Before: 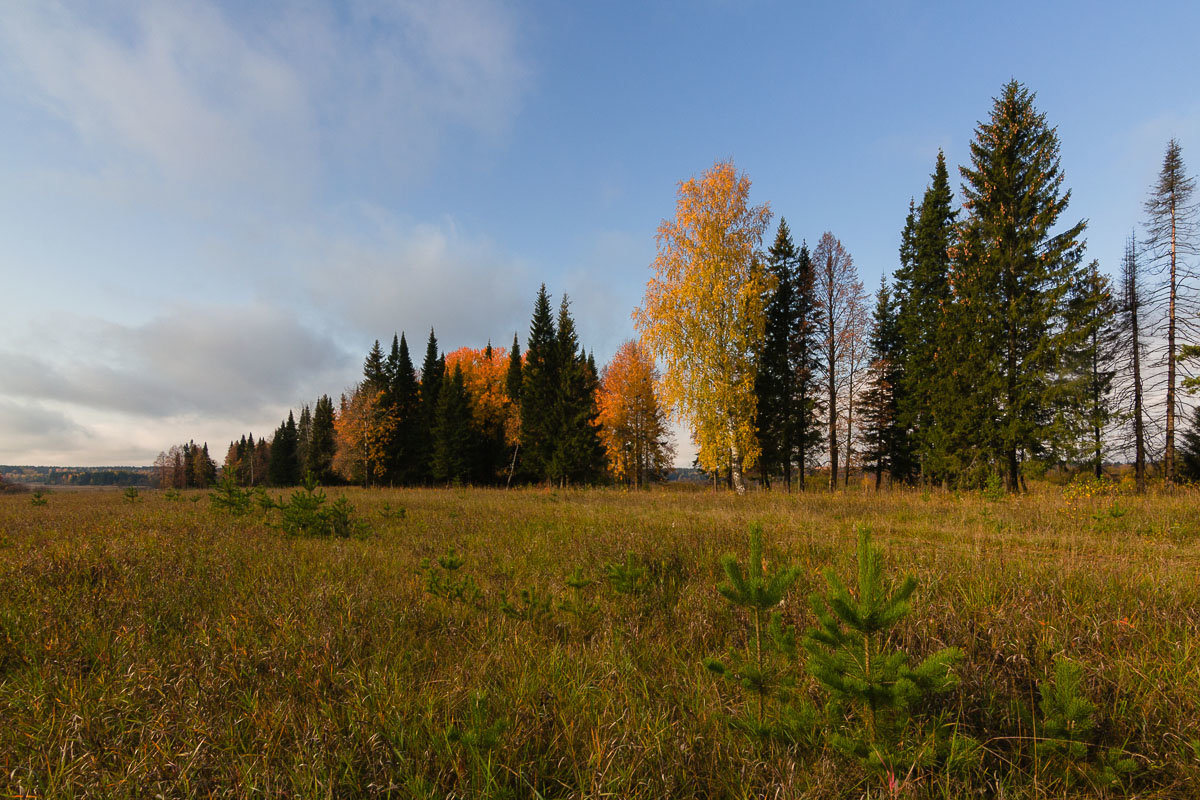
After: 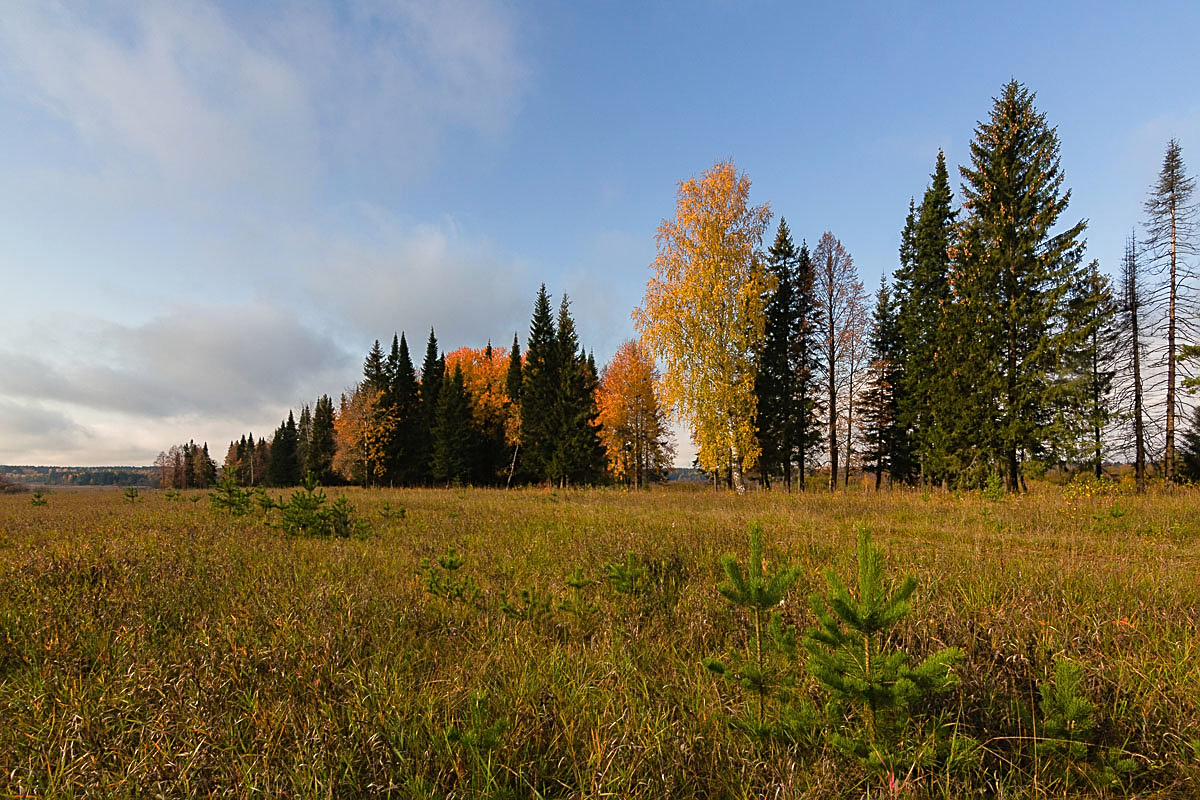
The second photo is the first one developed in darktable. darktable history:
exposure: black level correction 0, exposure 2.093 EV, compensate highlight preservation false
sharpen: on, module defaults
tone equalizer: -8 EV -2 EV, -7 EV -1.97 EV, -6 EV -2 EV, -5 EV -1.97 EV, -4 EV -1.99 EV, -3 EV -2 EV, -2 EV -1.99 EV, -1 EV -1.6 EV, +0 EV -1.99 EV
